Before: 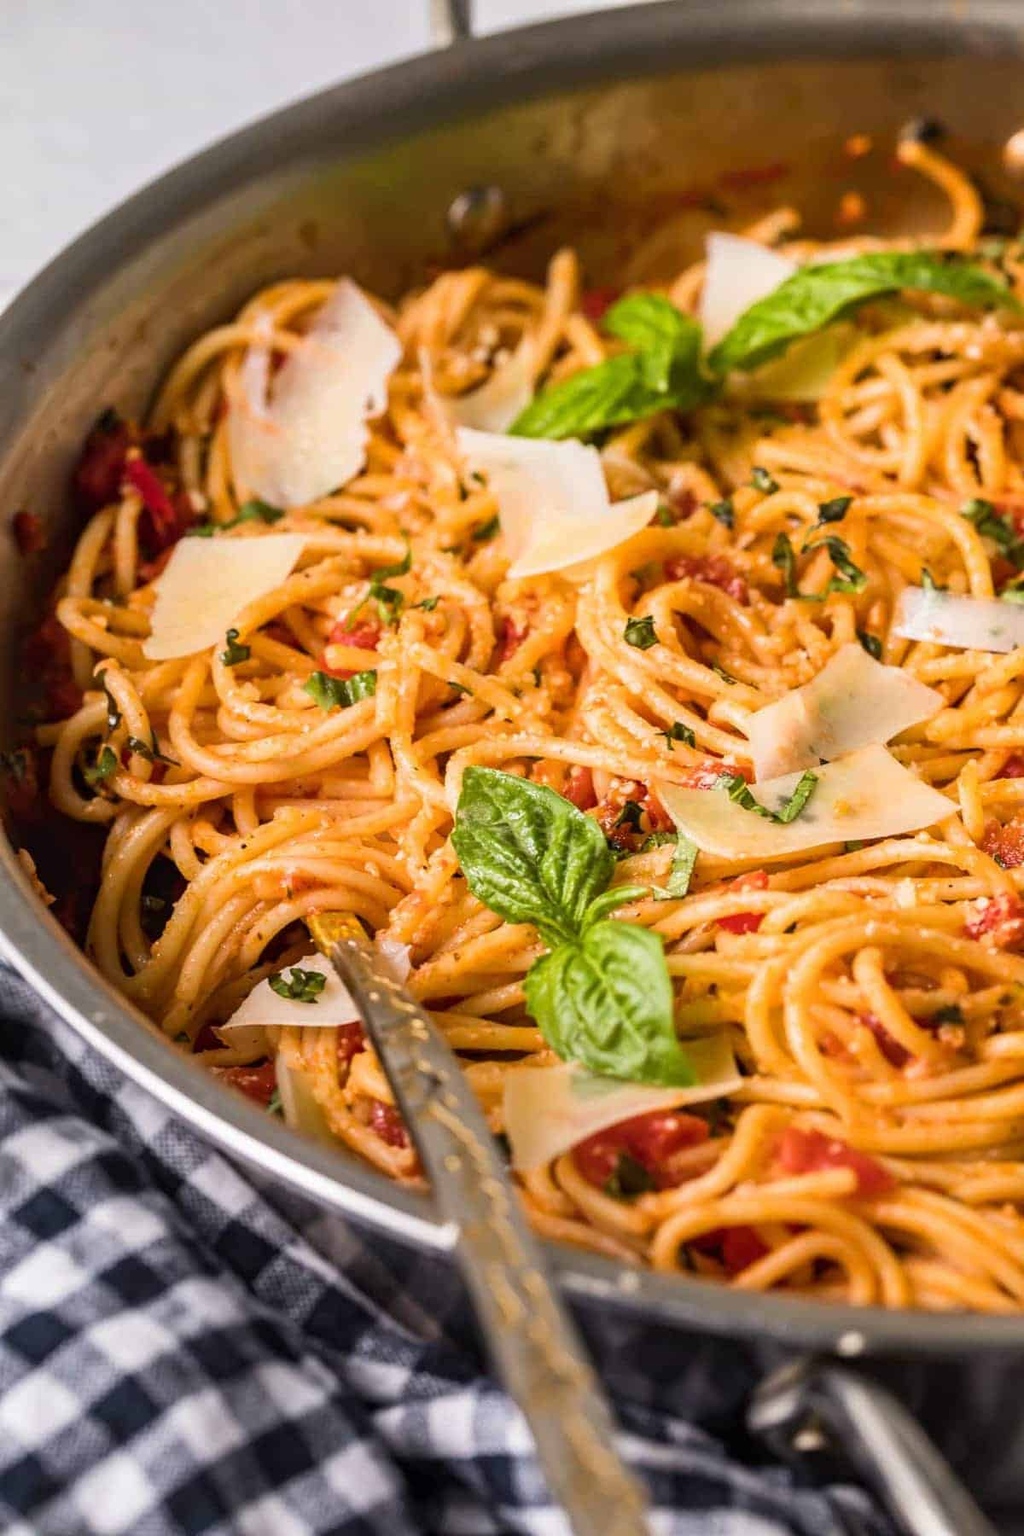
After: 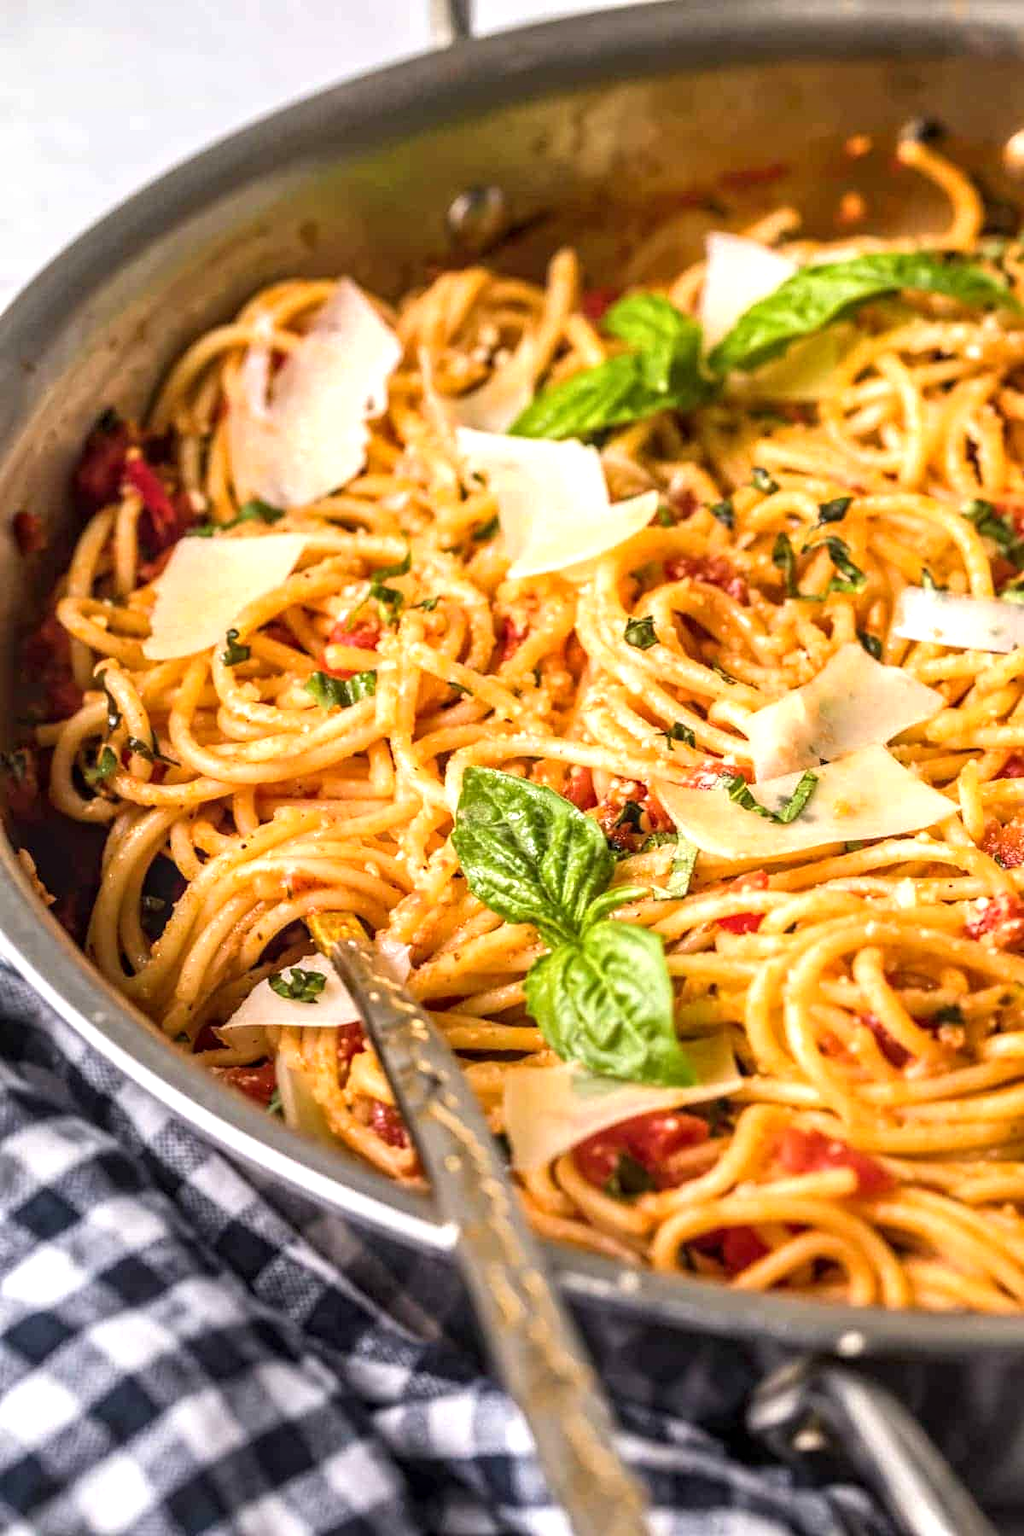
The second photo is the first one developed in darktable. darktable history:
local contrast: on, module defaults
exposure: black level correction 0, exposure 0.498 EV, compensate exposure bias true, compensate highlight preservation false
